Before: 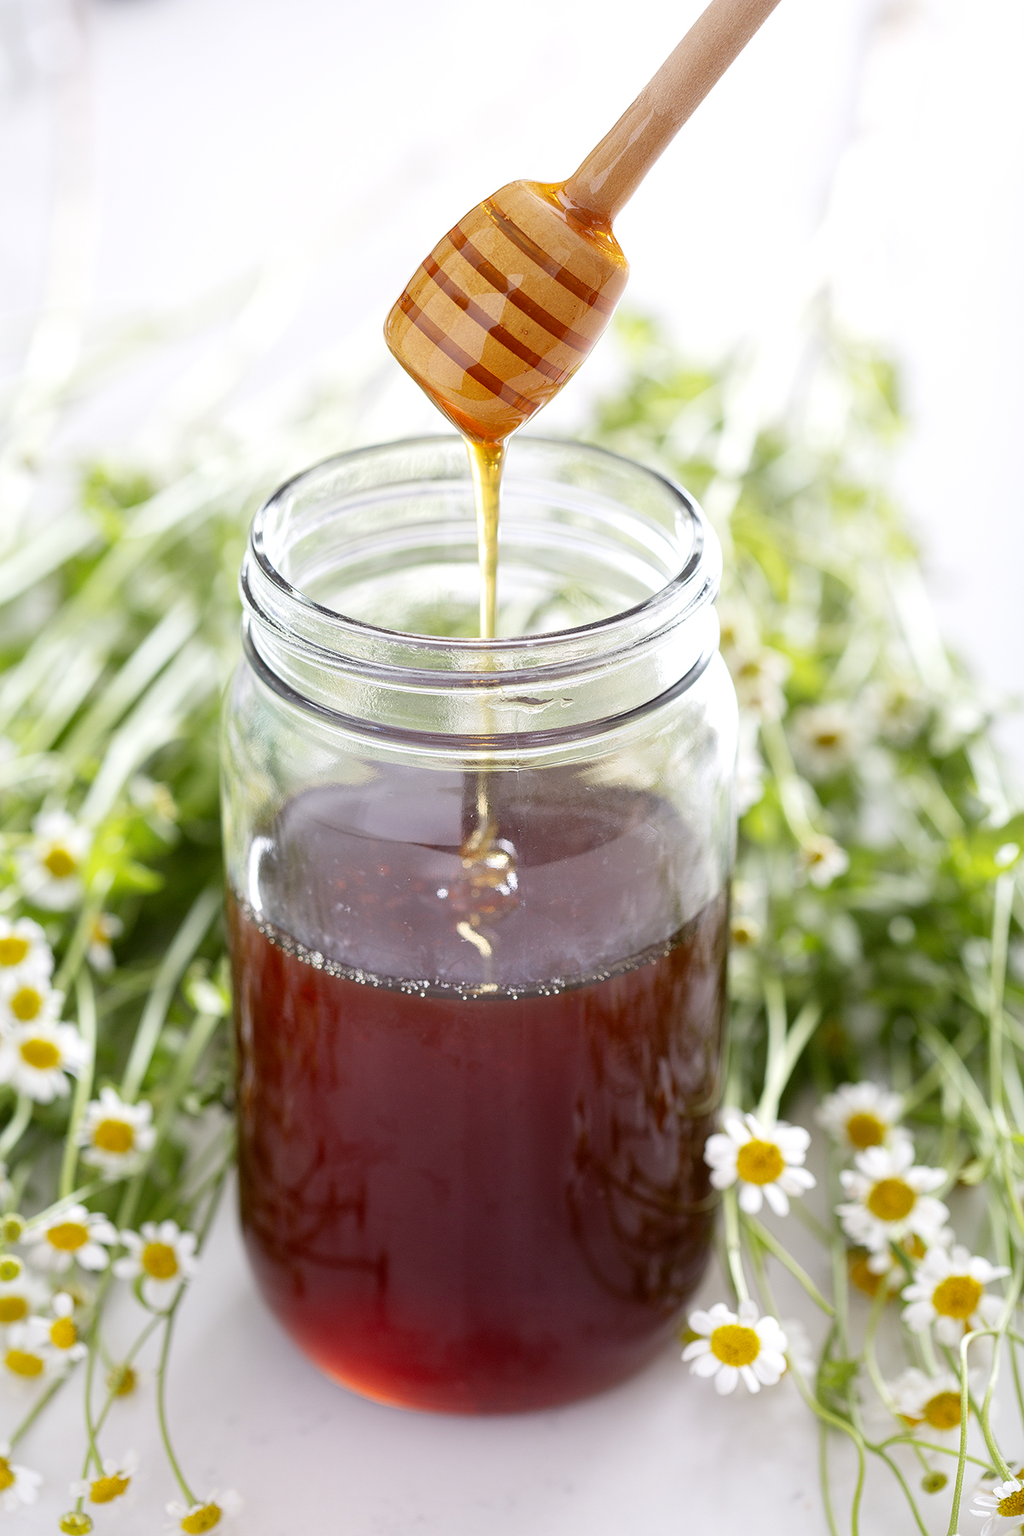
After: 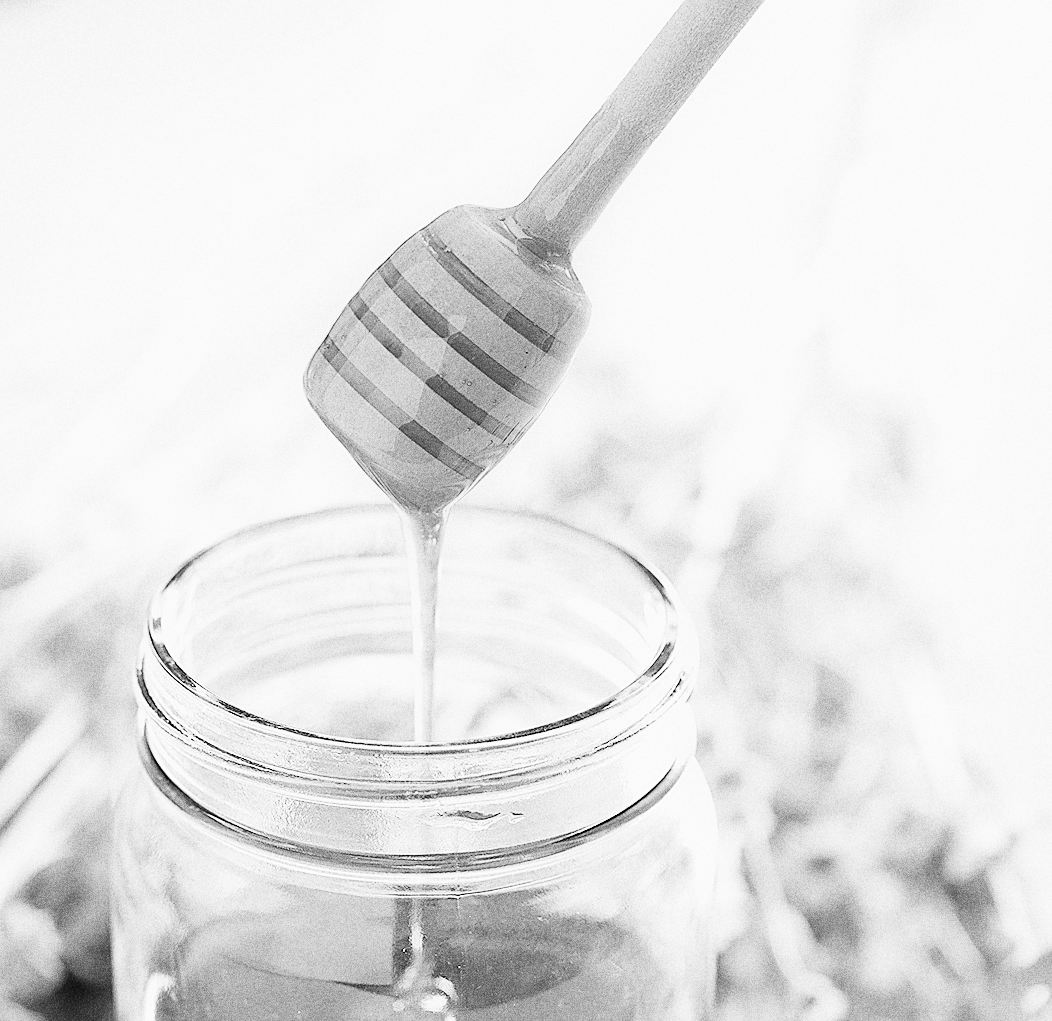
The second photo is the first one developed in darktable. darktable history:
contrast brightness saturation: saturation 0.5
grain: coarseness 10.62 ISO, strength 55.56%
monochrome: on, module defaults
sharpen: radius 1.4, amount 1.25, threshold 0.7
filmic rgb: black relative exposure -5 EV, hardness 2.88, contrast 1.3
exposure: black level correction 0, exposure 0.95 EV, compensate exposure bias true, compensate highlight preservation false
rotate and perspective: rotation 0.192°, lens shift (horizontal) -0.015, crop left 0.005, crop right 0.996, crop top 0.006, crop bottom 0.99
crop and rotate: left 11.812%, bottom 42.776%
